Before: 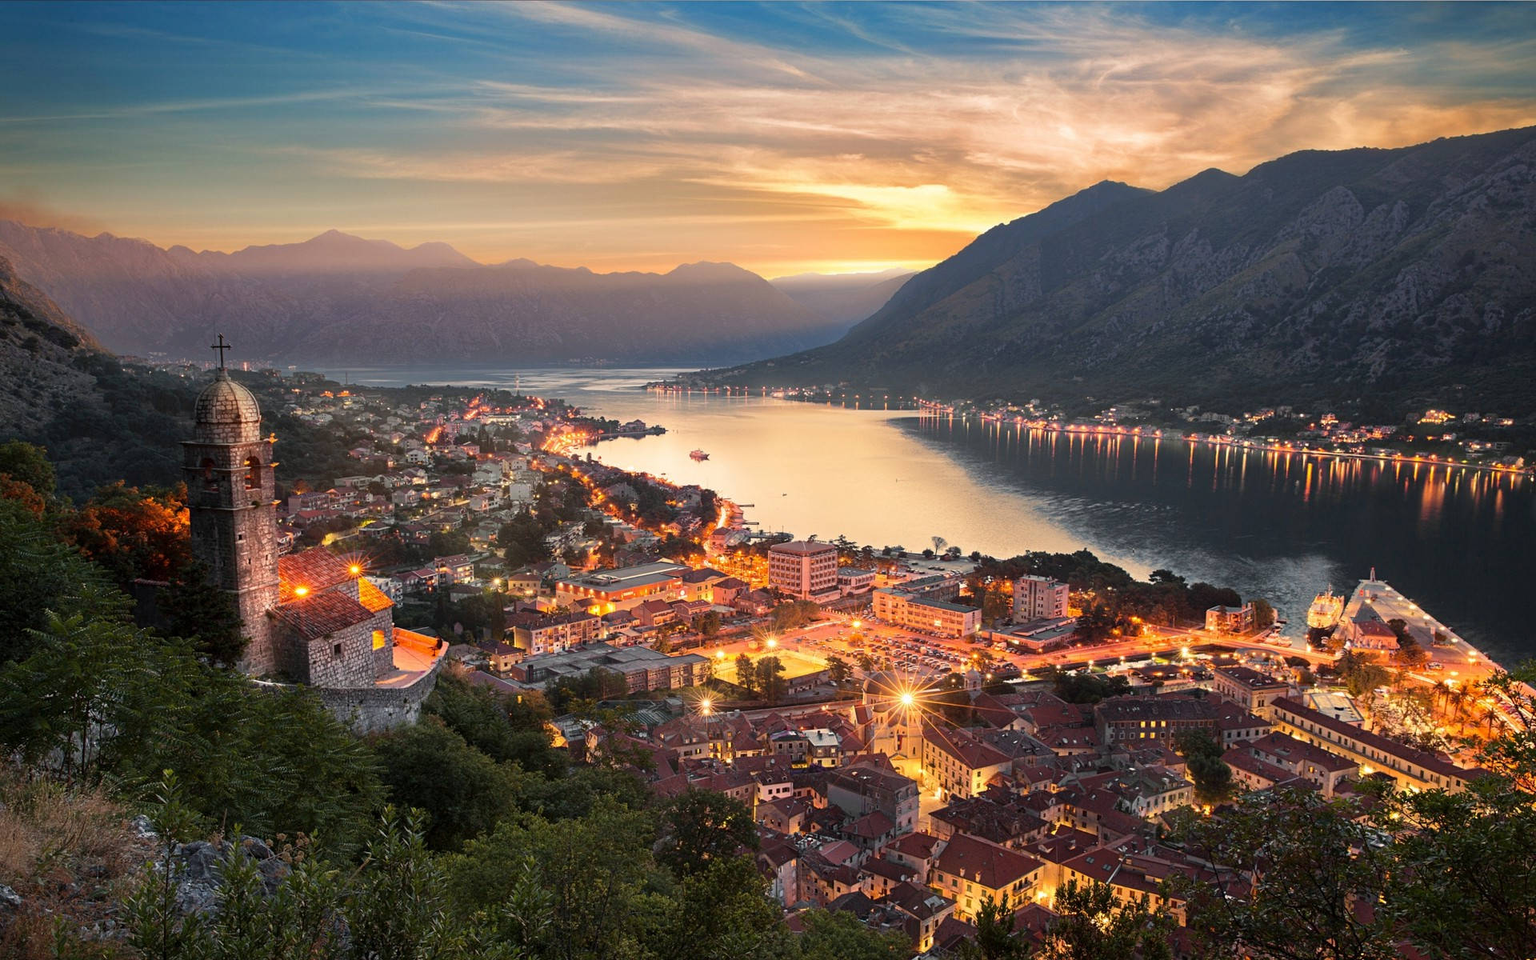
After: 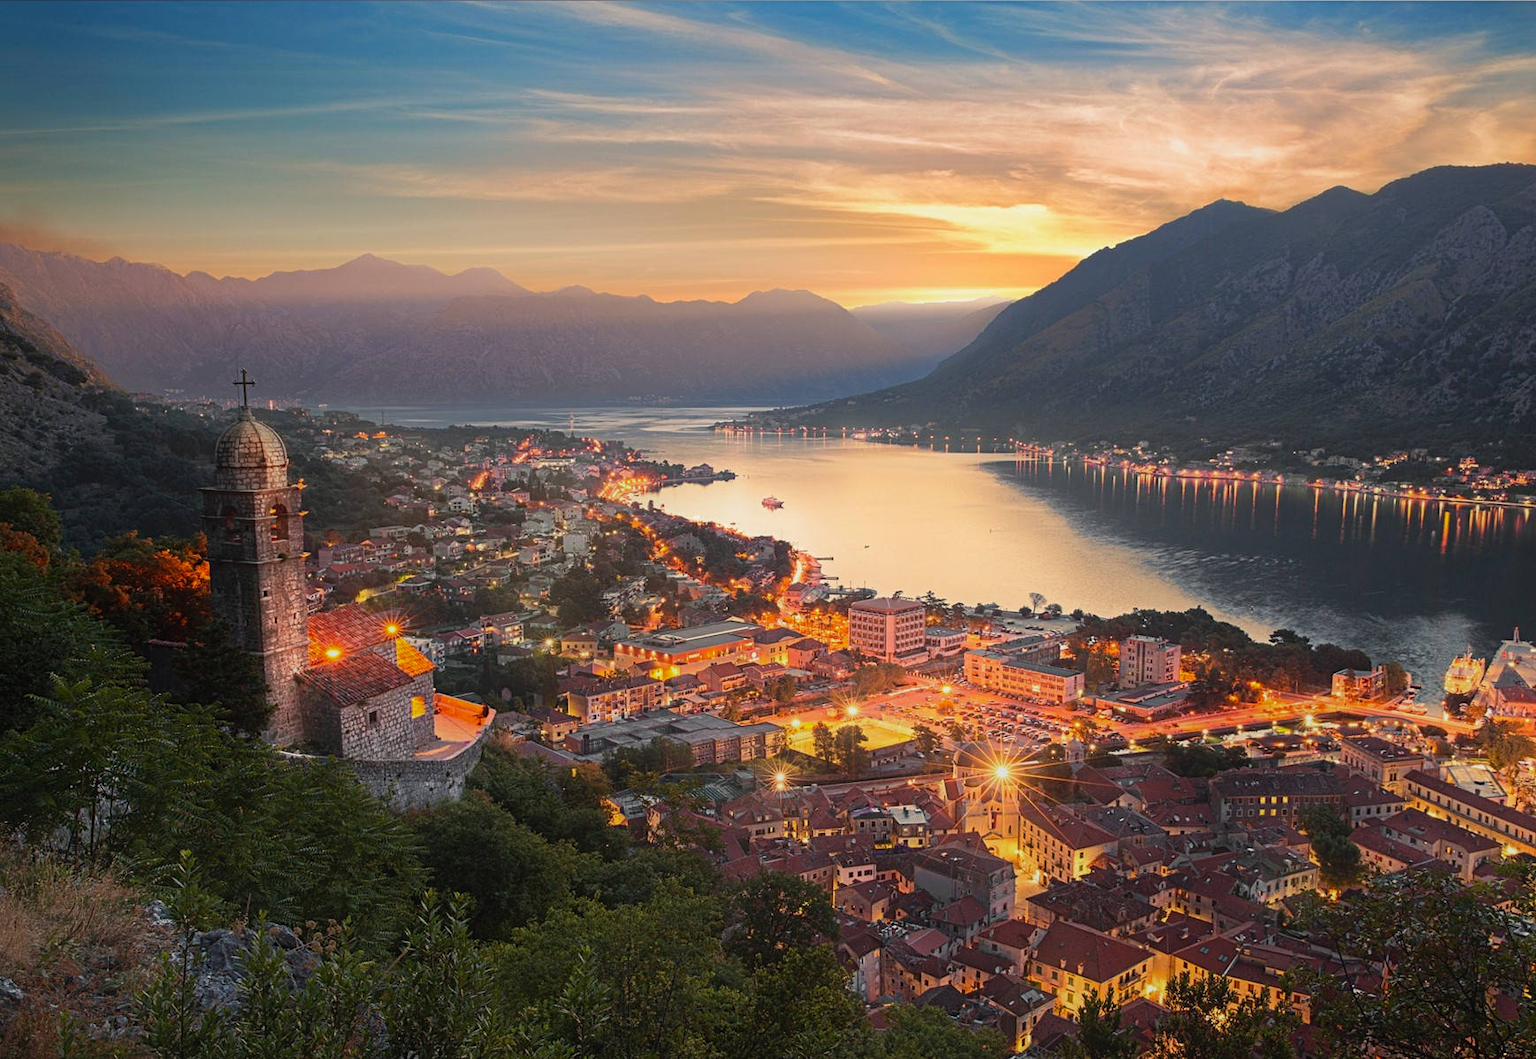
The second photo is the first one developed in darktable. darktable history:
crop: right 9.476%, bottom 0.031%
contrast equalizer: octaves 7, y [[0.439, 0.44, 0.442, 0.457, 0.493, 0.498], [0.5 ×6], [0.5 ×6], [0 ×6], [0 ×6]]
